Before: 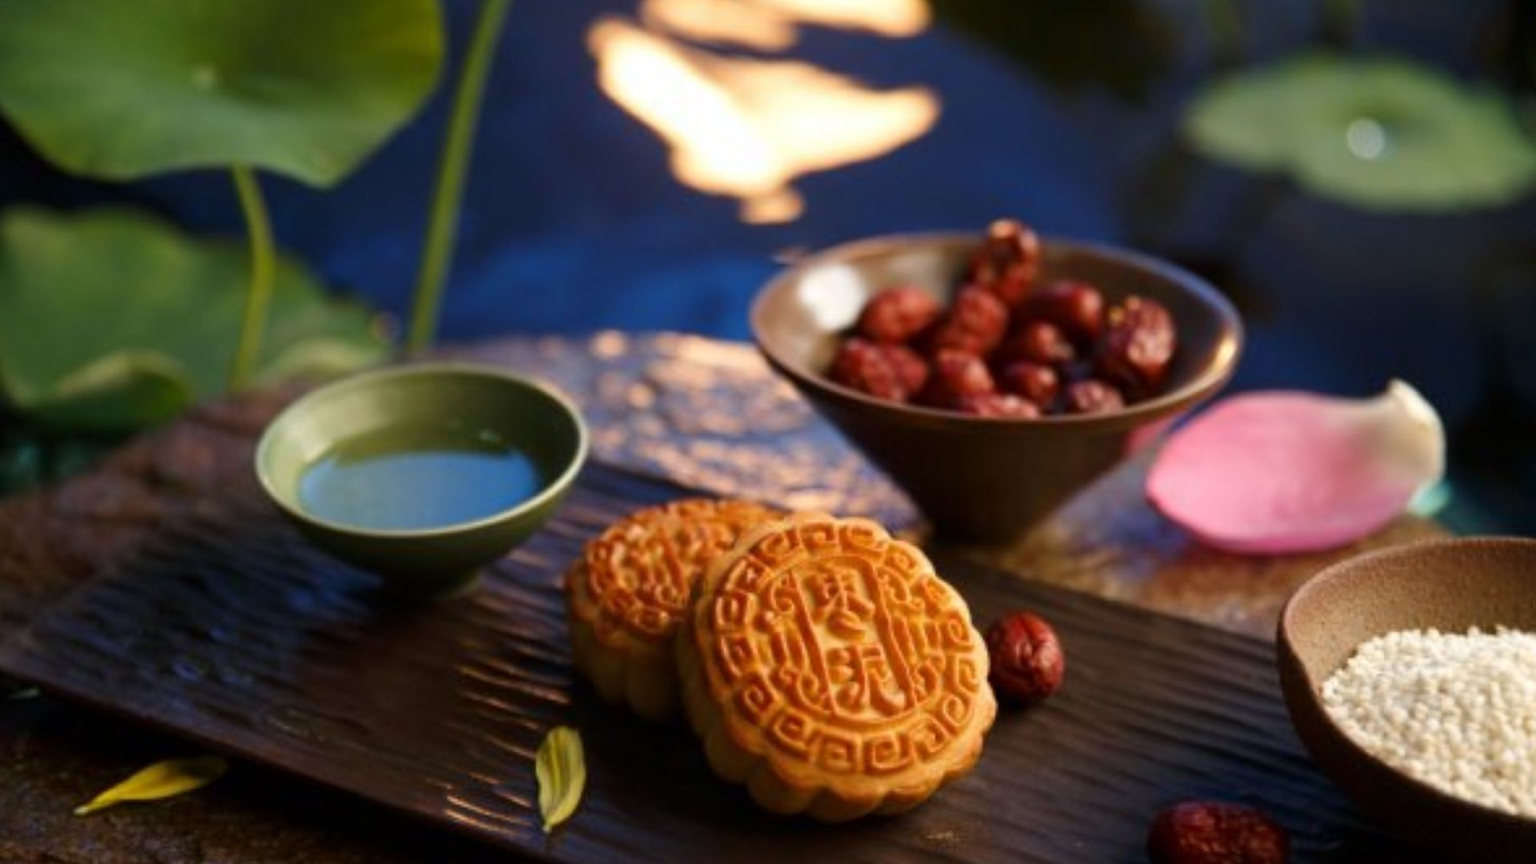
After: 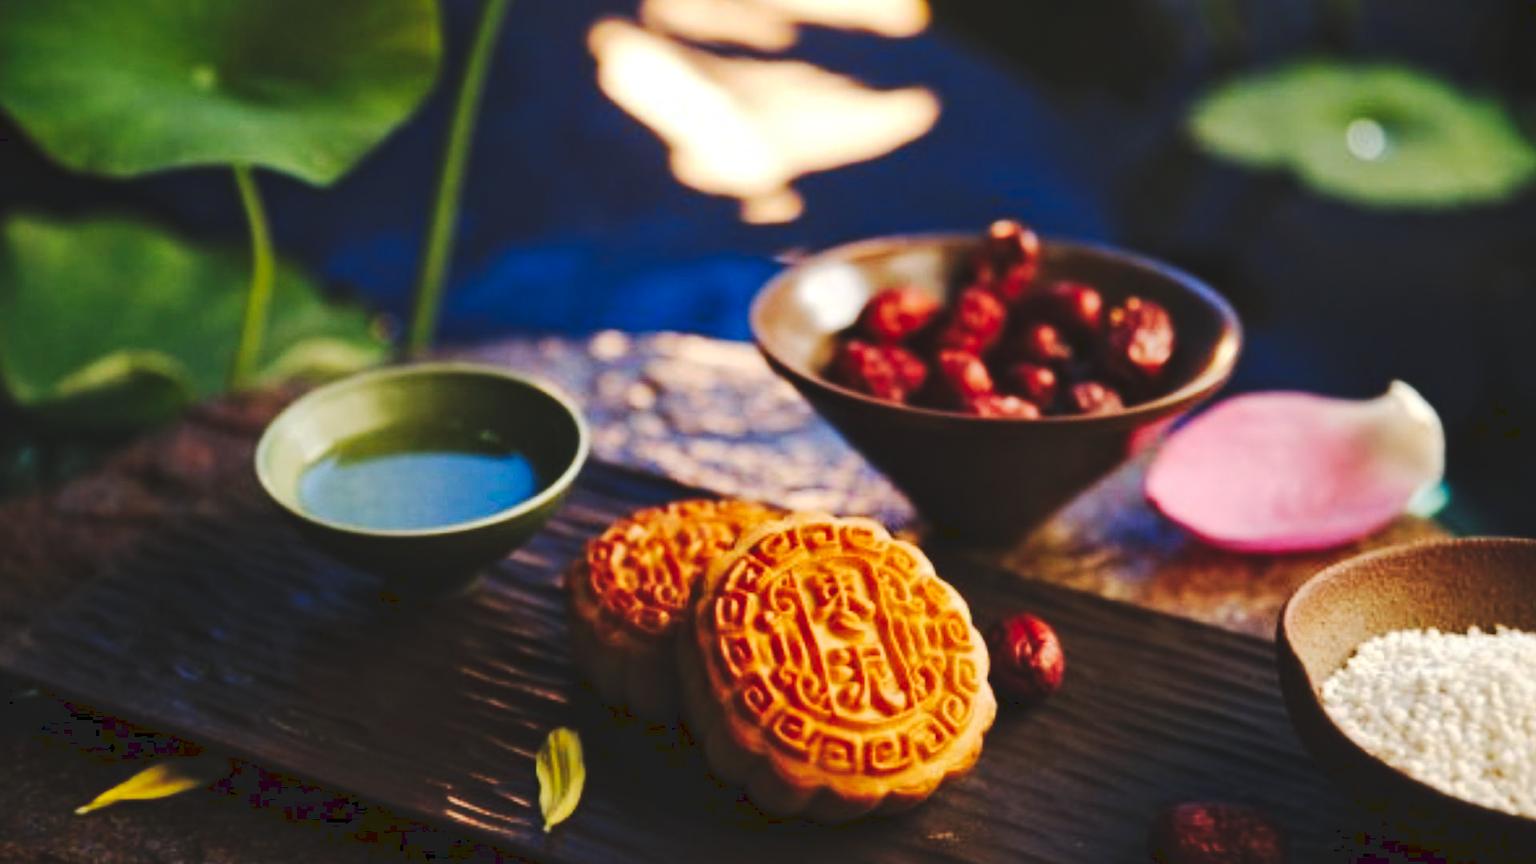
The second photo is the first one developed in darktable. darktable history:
local contrast: mode bilateral grid, contrast 29, coarseness 25, midtone range 0.2
tone curve: curves: ch0 [(0, 0) (0.003, 0.108) (0.011, 0.112) (0.025, 0.117) (0.044, 0.126) (0.069, 0.133) (0.1, 0.146) (0.136, 0.158) (0.177, 0.178) (0.224, 0.212) (0.277, 0.256) (0.335, 0.331) (0.399, 0.423) (0.468, 0.538) (0.543, 0.641) (0.623, 0.721) (0.709, 0.792) (0.801, 0.845) (0.898, 0.917) (1, 1)], preserve colors none
vignetting: fall-off start 99.2%, saturation 0.382
